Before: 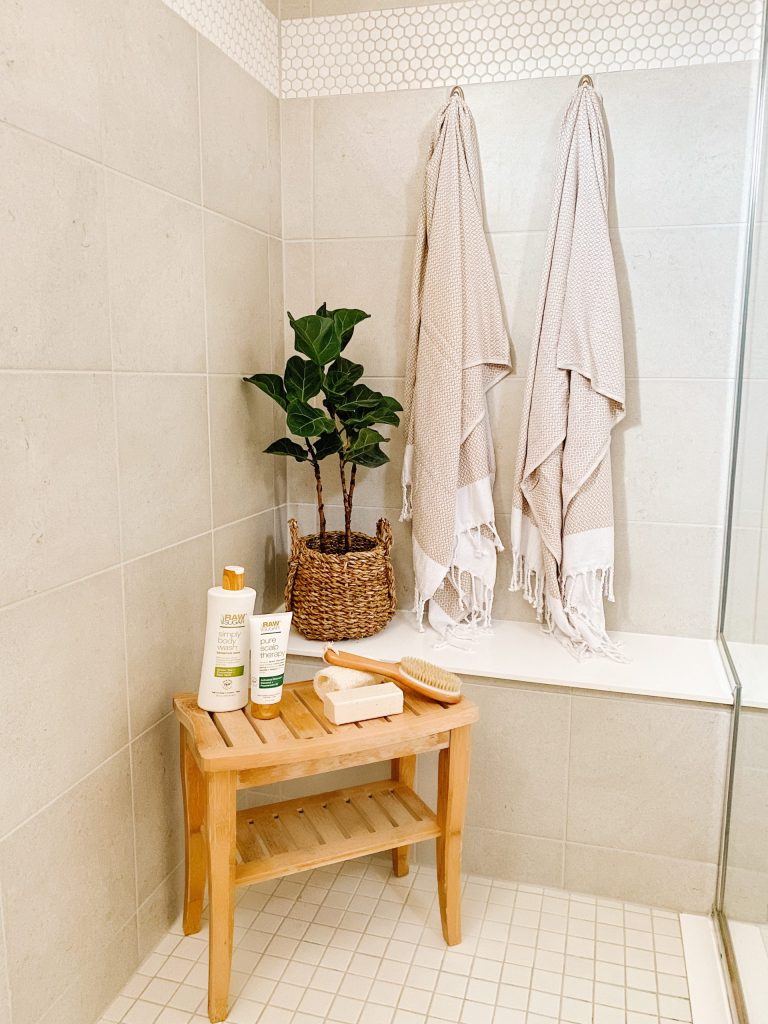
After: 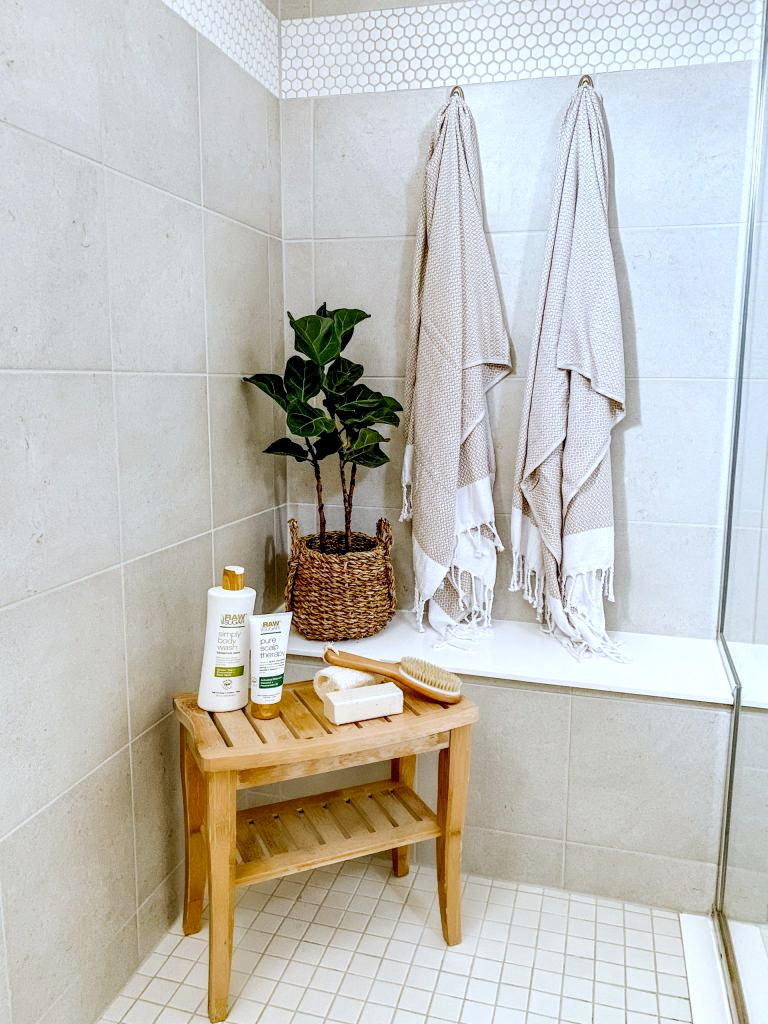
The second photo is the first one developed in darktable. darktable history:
local contrast: highlights 25%, detail 150%
white balance: red 0.924, blue 1.095
exposure: black level correction 0.009, exposure 0.014 EV, compensate highlight preservation false
